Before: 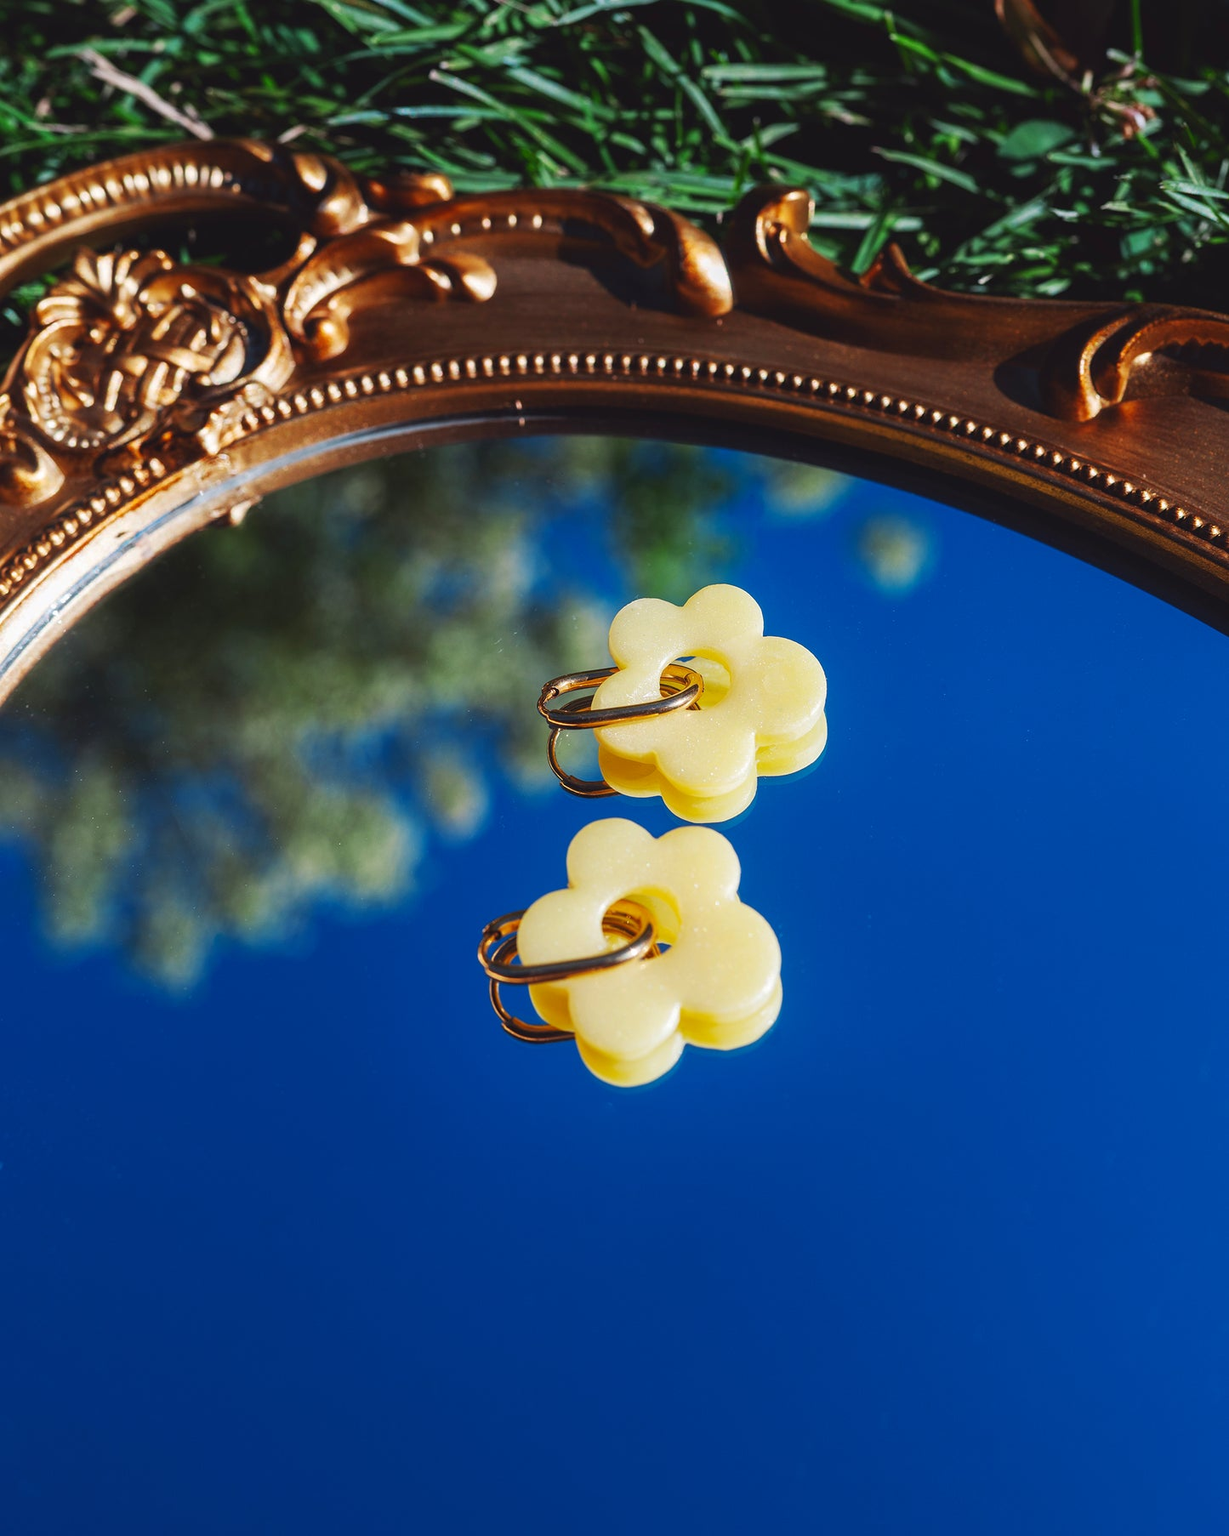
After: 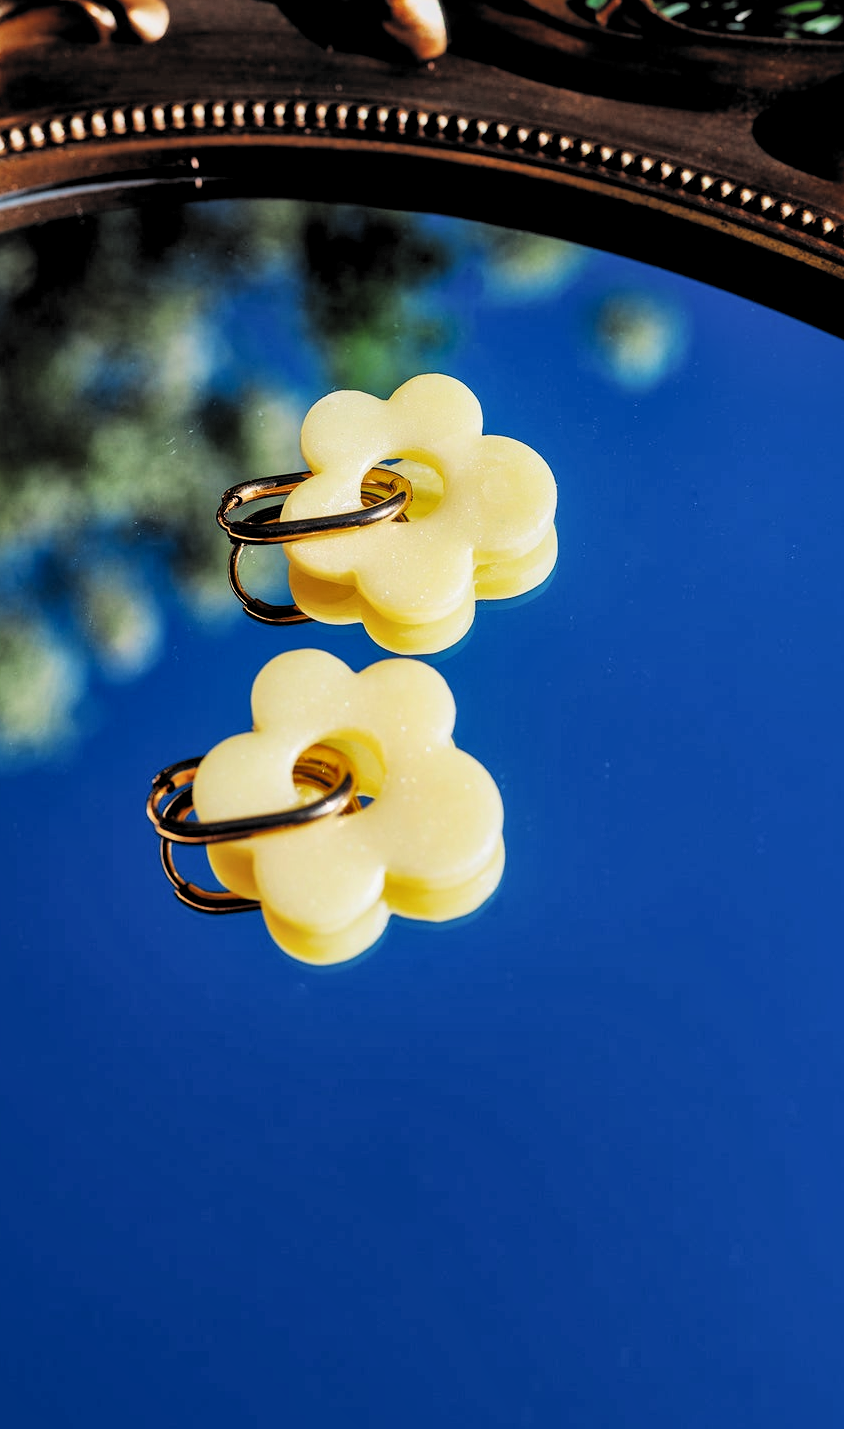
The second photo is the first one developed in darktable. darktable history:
shadows and highlights: shadows -0.624, highlights 38.81
crop and rotate: left 28.733%, top 17.353%, right 12.814%, bottom 3.492%
filmic rgb: black relative exposure -5.1 EV, white relative exposure 3.98 EV, hardness 2.9, contrast 1.3, highlights saturation mix -30.66%, color science v6 (2022)
local contrast: mode bilateral grid, contrast 21, coarseness 49, detail 171%, midtone range 0.2
